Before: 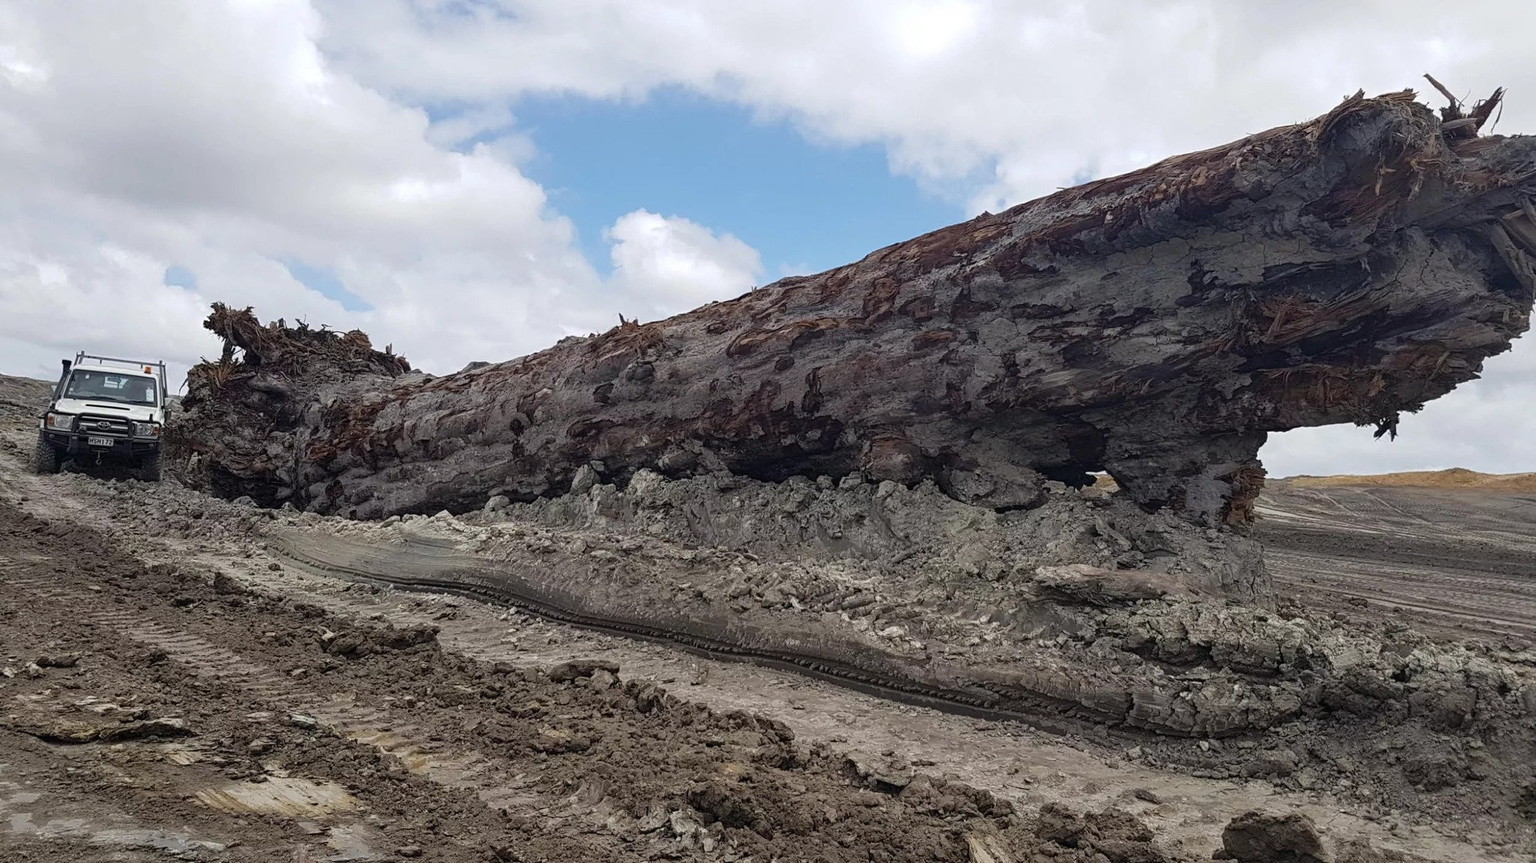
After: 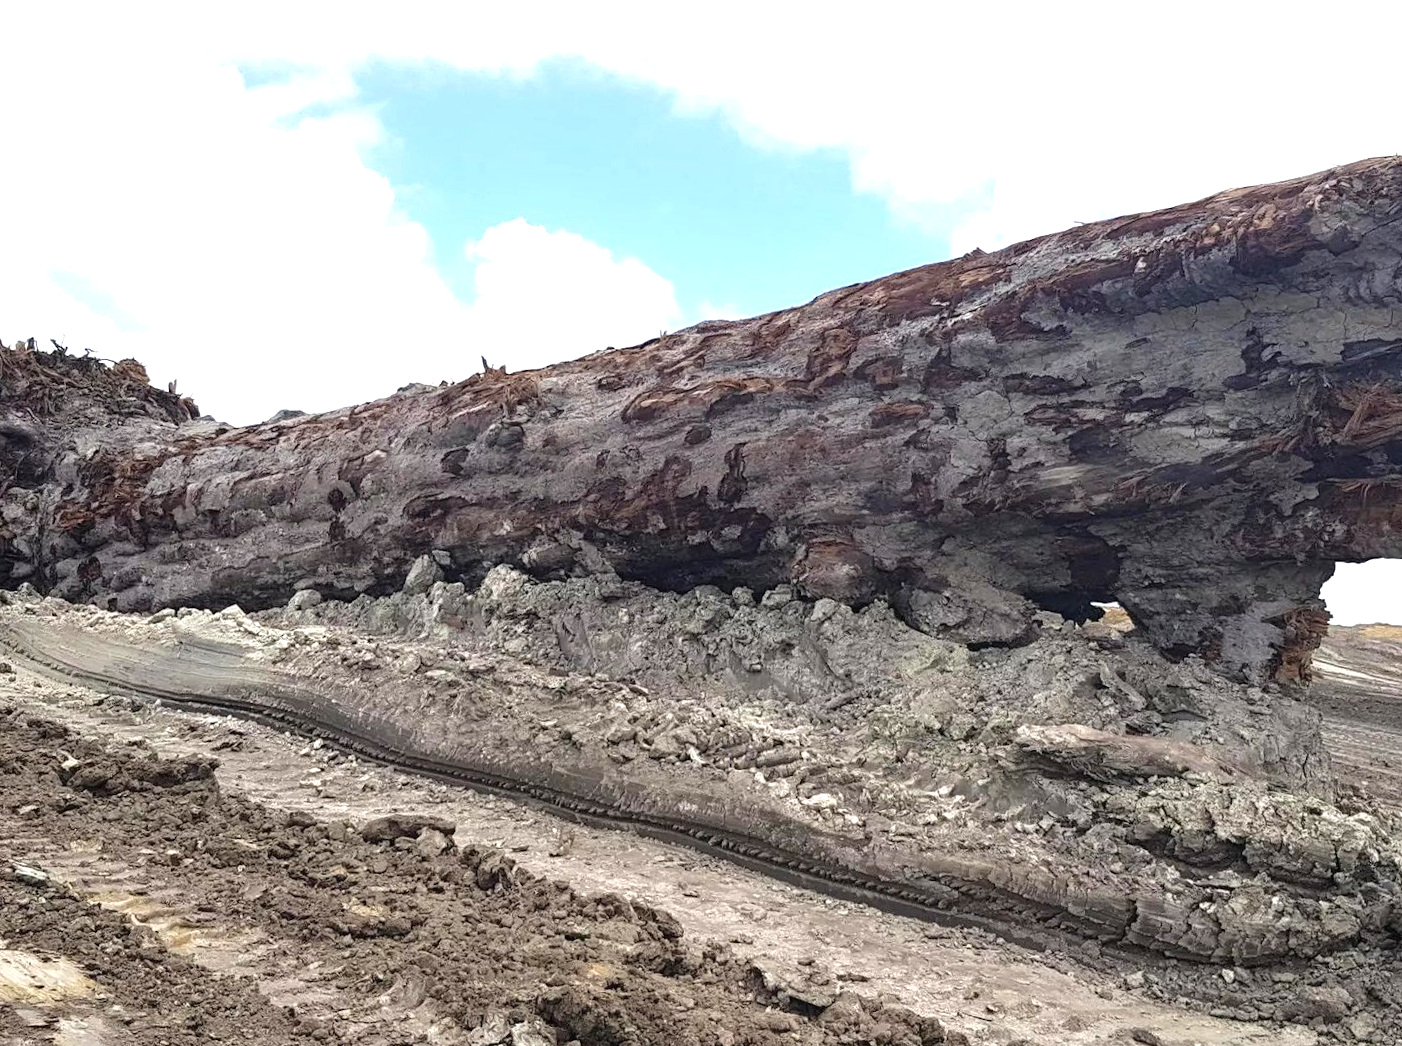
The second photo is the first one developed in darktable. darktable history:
exposure: black level correction 0, exposure 1.102 EV, compensate highlight preservation false
crop and rotate: angle -3.22°, left 14.036%, top 0.02%, right 10.727%, bottom 0.082%
